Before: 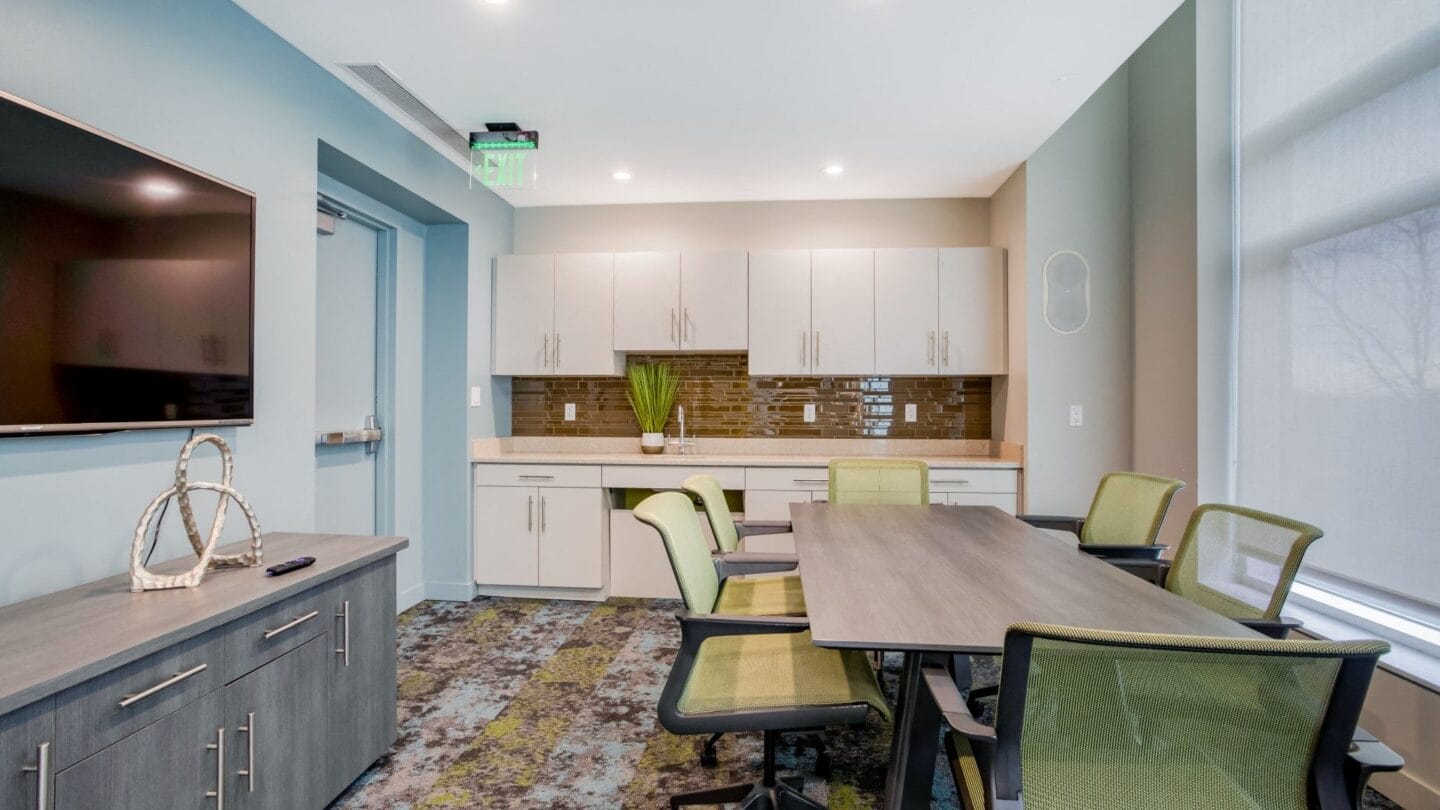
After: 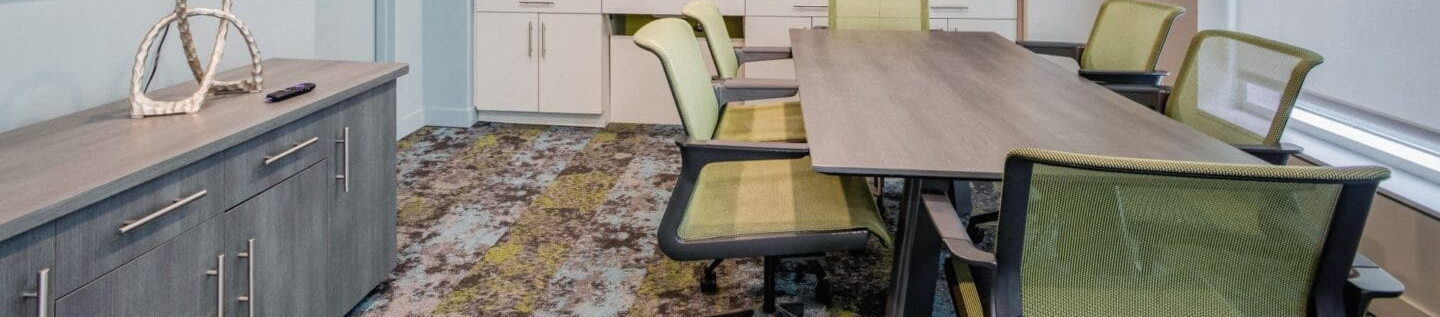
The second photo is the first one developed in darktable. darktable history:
crop and rotate: top 58.603%, bottom 2.255%
color zones: curves: ch2 [(0, 0.5) (0.143, 0.5) (0.286, 0.489) (0.415, 0.421) (0.571, 0.5) (0.714, 0.5) (0.857, 0.5) (1, 0.5)]
local contrast: detail 110%
